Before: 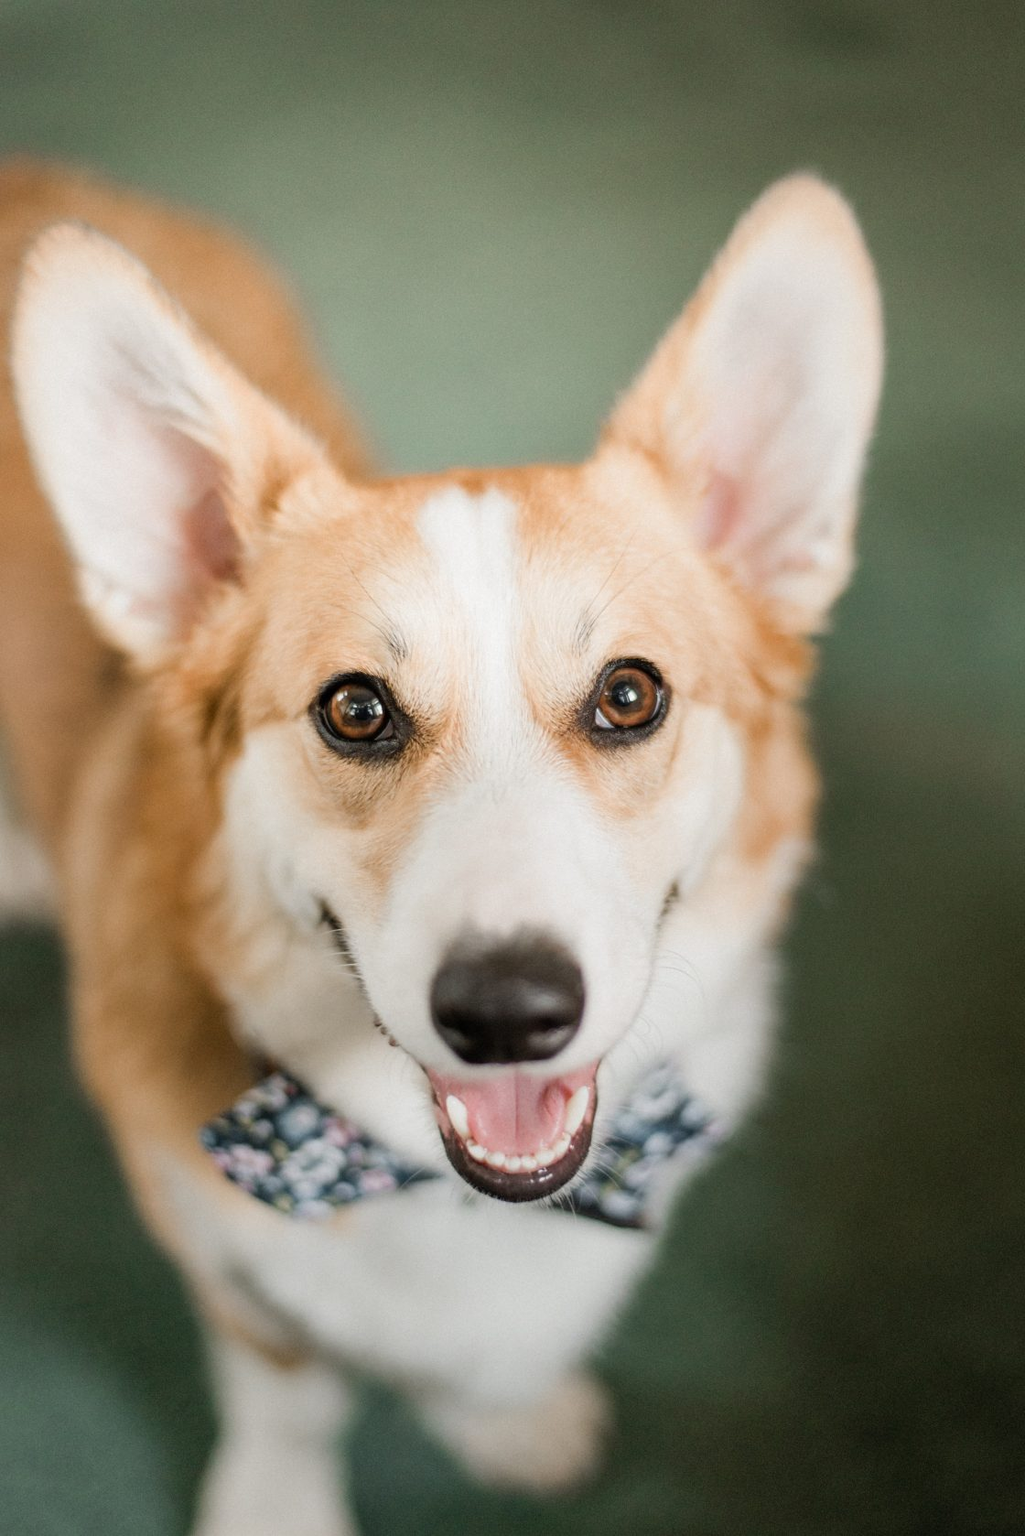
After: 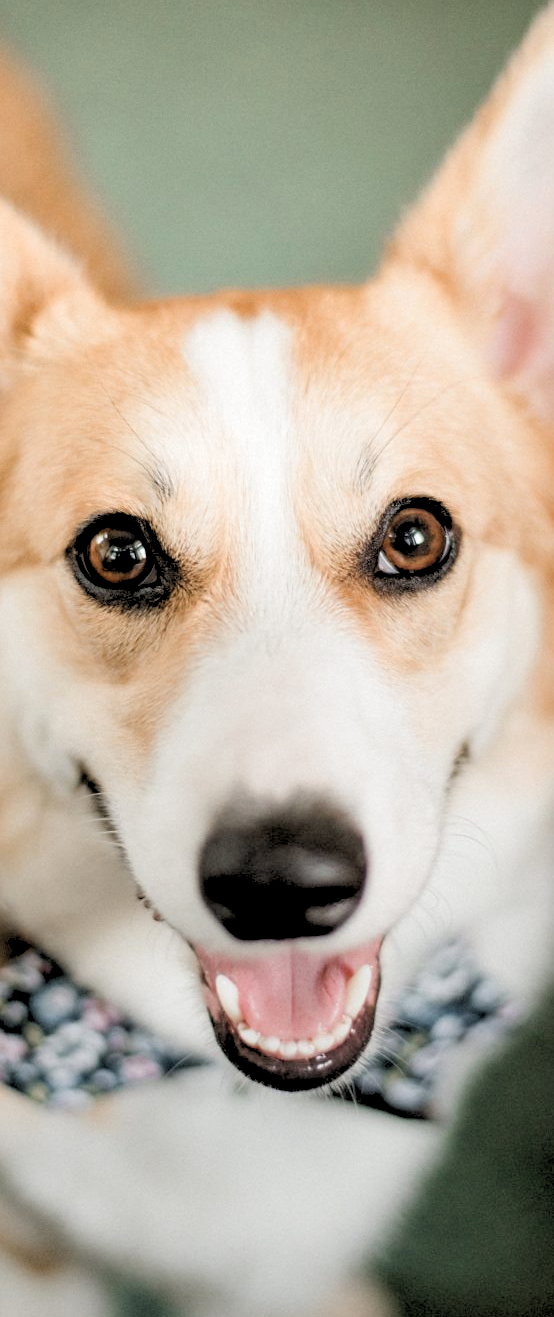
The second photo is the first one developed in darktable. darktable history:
crop and rotate: angle 0.02°, left 24.353%, top 13.219%, right 26.156%, bottom 8.224%
rgb levels: levels [[0.029, 0.461, 0.922], [0, 0.5, 1], [0, 0.5, 1]]
